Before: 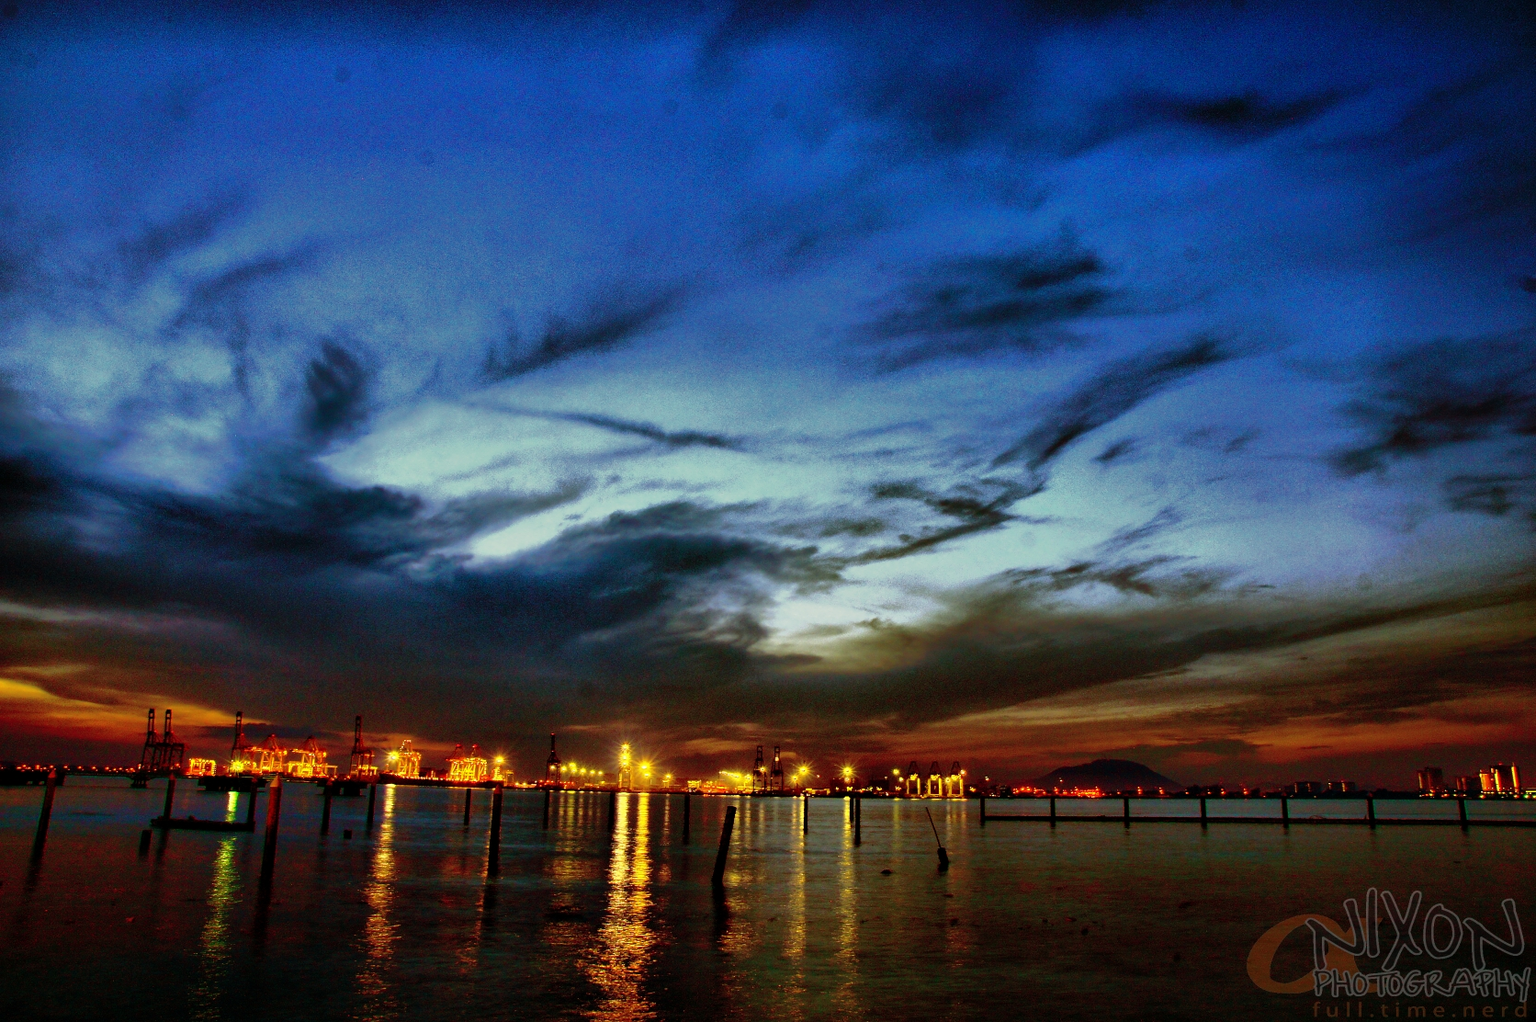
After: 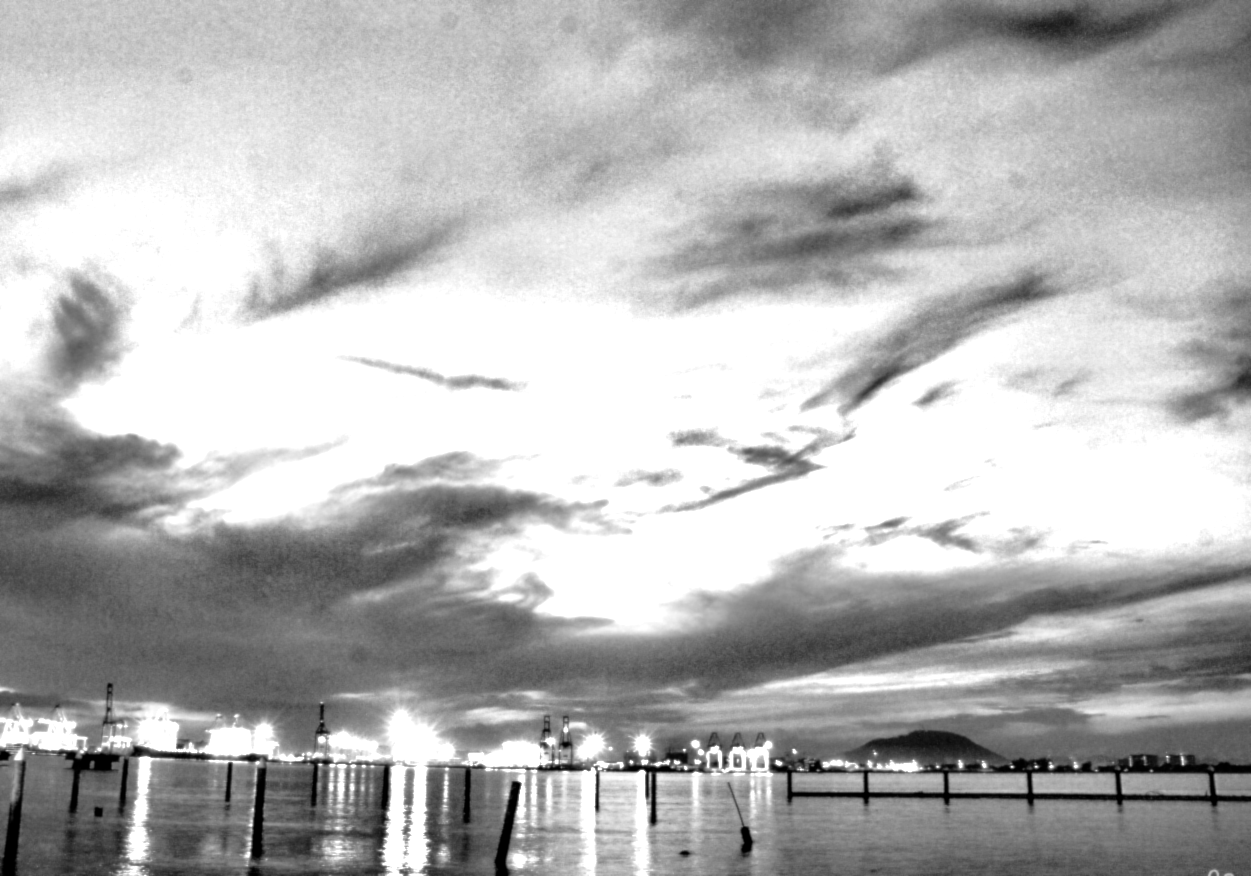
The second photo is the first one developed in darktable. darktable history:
crop: left 16.768%, top 8.653%, right 8.362%, bottom 12.485%
levels: levels [0, 0.374, 0.749]
filmic rgb: middle gray luminance 2.5%, black relative exposure -10 EV, white relative exposure 7 EV, threshold 6 EV, dynamic range scaling 10%, target black luminance 0%, hardness 3.19, latitude 44.39%, contrast 0.682, highlights saturation mix 5%, shadows ↔ highlights balance 13.63%, add noise in highlights 0, color science v3 (2019), use custom middle-gray values true, iterations of high-quality reconstruction 0, contrast in highlights soft, enable highlight reconstruction true
exposure: compensate exposure bias true, compensate highlight preservation false
lowpass: radius 0.76, contrast 1.56, saturation 0, unbound 0
